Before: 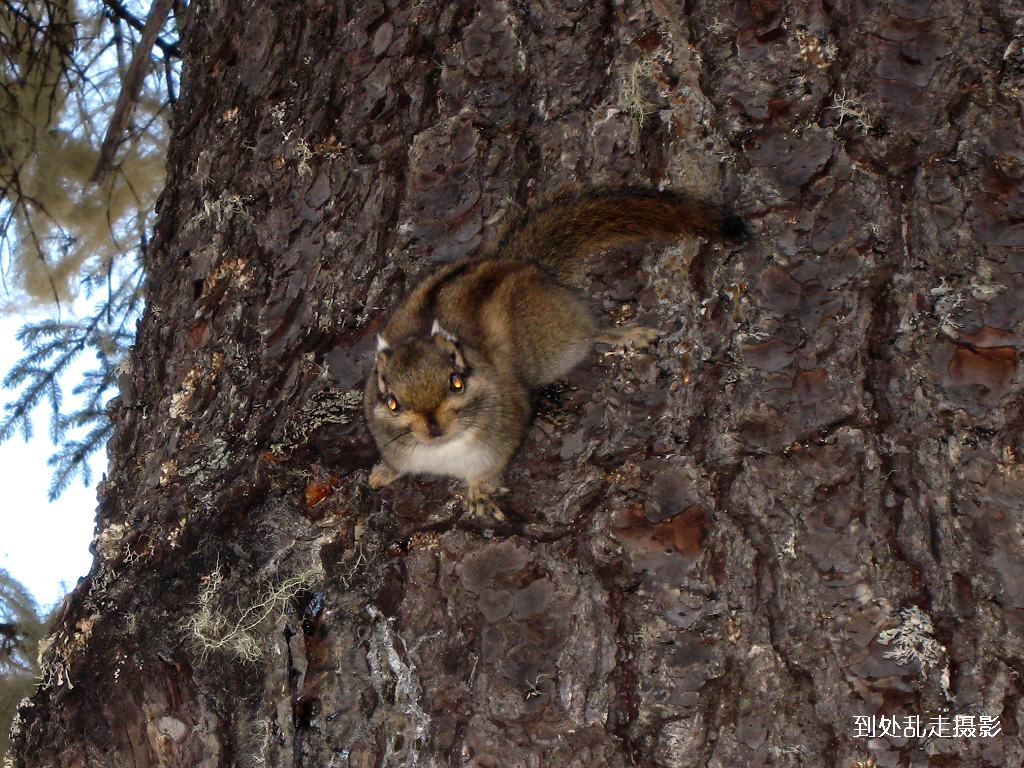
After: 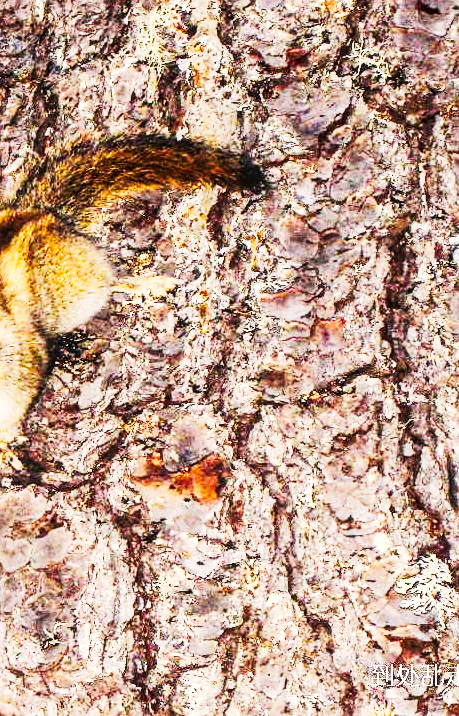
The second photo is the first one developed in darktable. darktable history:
exposure: black level correction 0, exposure 0.696 EV, compensate highlight preservation false
tone curve: curves: ch0 [(0, 0) (0.003, 0.004) (0.011, 0.015) (0.025, 0.034) (0.044, 0.061) (0.069, 0.095) (0.1, 0.137) (0.136, 0.186) (0.177, 0.243) (0.224, 0.307) (0.277, 0.416) (0.335, 0.533) (0.399, 0.641) (0.468, 0.748) (0.543, 0.829) (0.623, 0.886) (0.709, 0.924) (0.801, 0.951) (0.898, 0.975) (1, 1)], preserve colors none
base curve: curves: ch0 [(0, 0.003) (0.001, 0.002) (0.006, 0.004) (0.02, 0.022) (0.048, 0.086) (0.094, 0.234) (0.162, 0.431) (0.258, 0.629) (0.385, 0.8) (0.548, 0.918) (0.751, 0.988) (1, 1)]
local contrast: on, module defaults
sharpen: on, module defaults
color balance rgb: highlights gain › chroma 3.028%, highlights gain › hue 77.23°, linear chroma grading › global chroma 8.965%, perceptual saturation grading › global saturation 15.136%, global vibrance 20%
crop: left 47.166%, top 6.705%, right 7.998%
